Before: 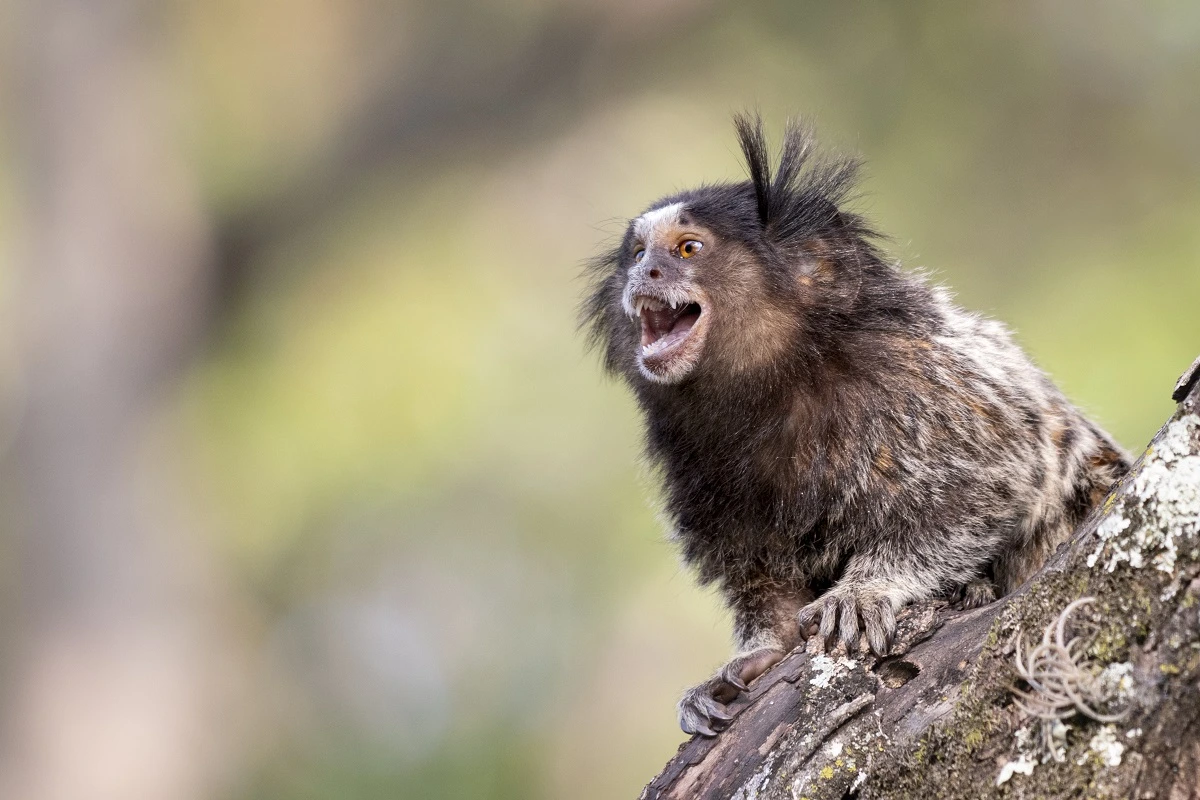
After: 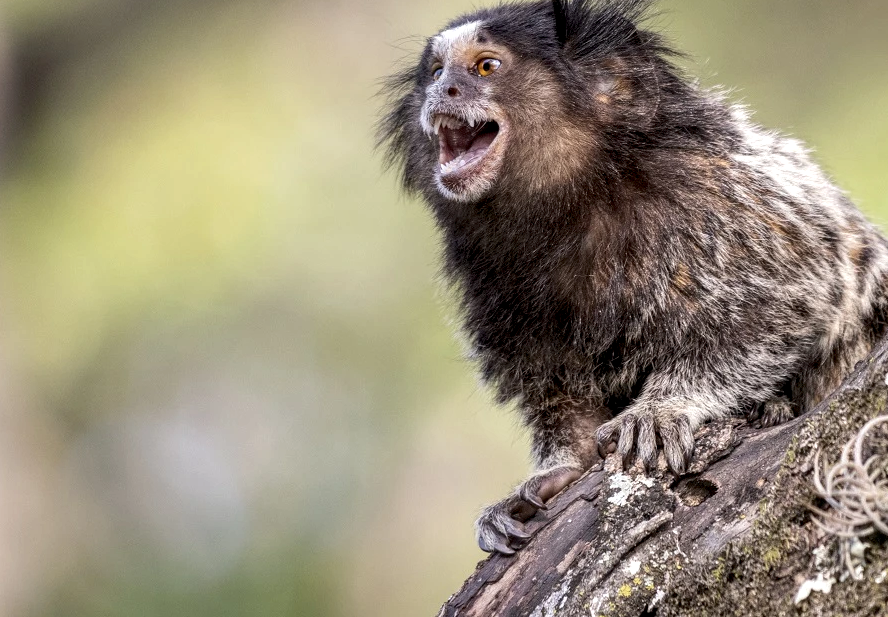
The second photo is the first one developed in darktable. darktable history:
crop: left 16.871%, top 22.857%, right 9.116%
local contrast: highlights 40%, shadows 60%, detail 136%, midtone range 0.514
